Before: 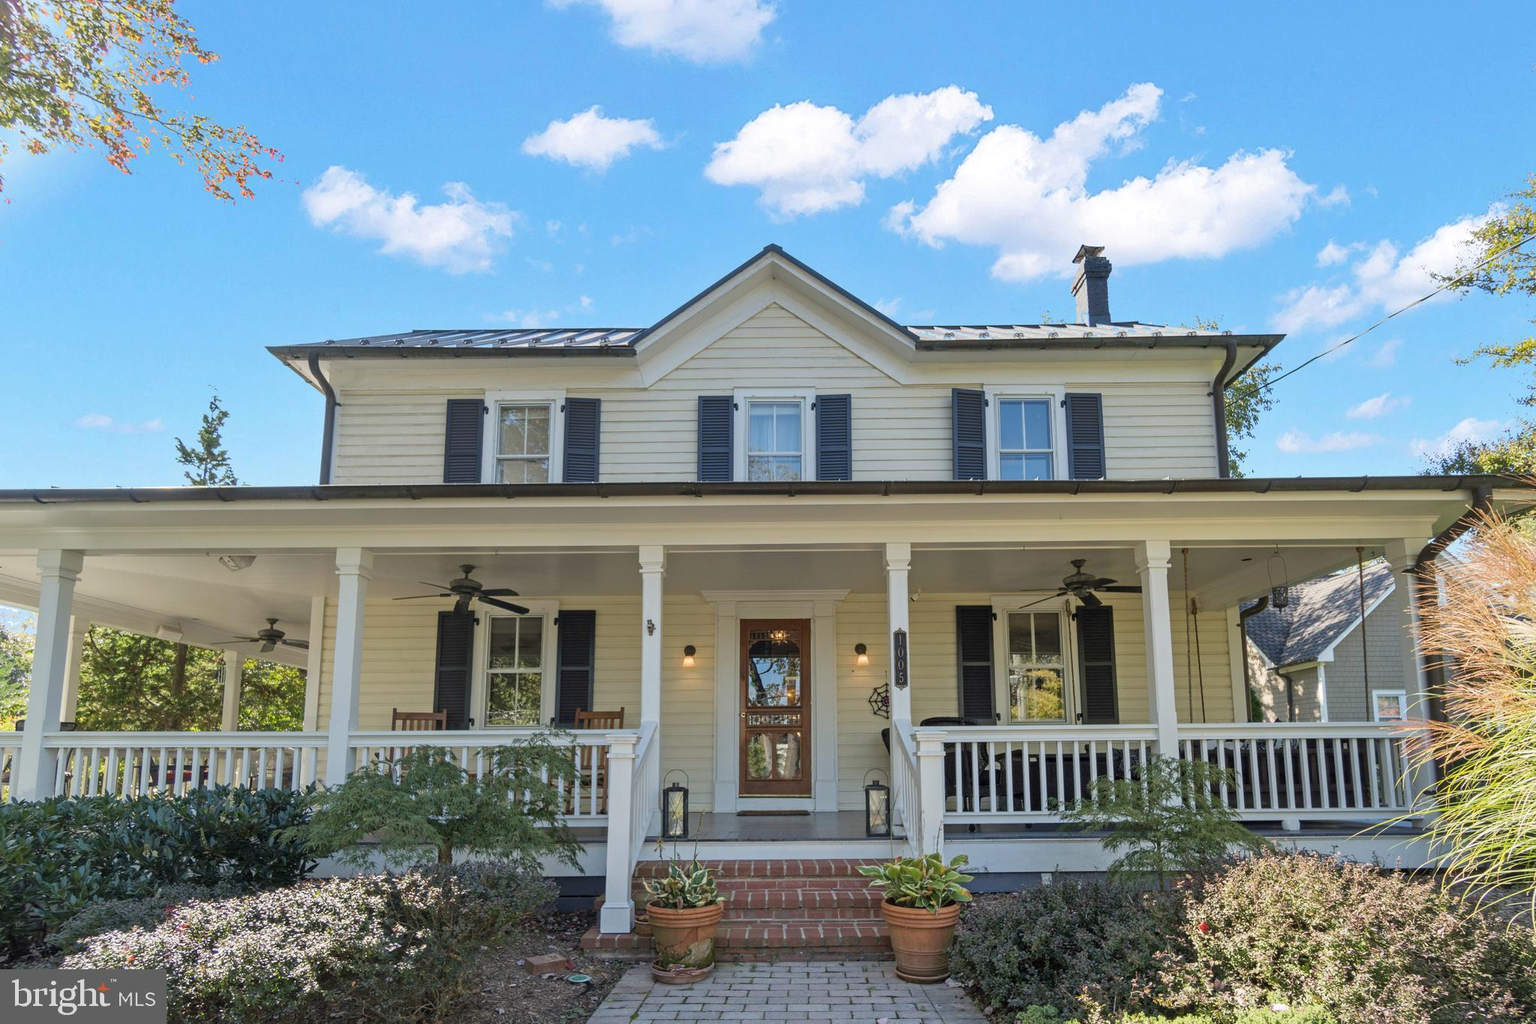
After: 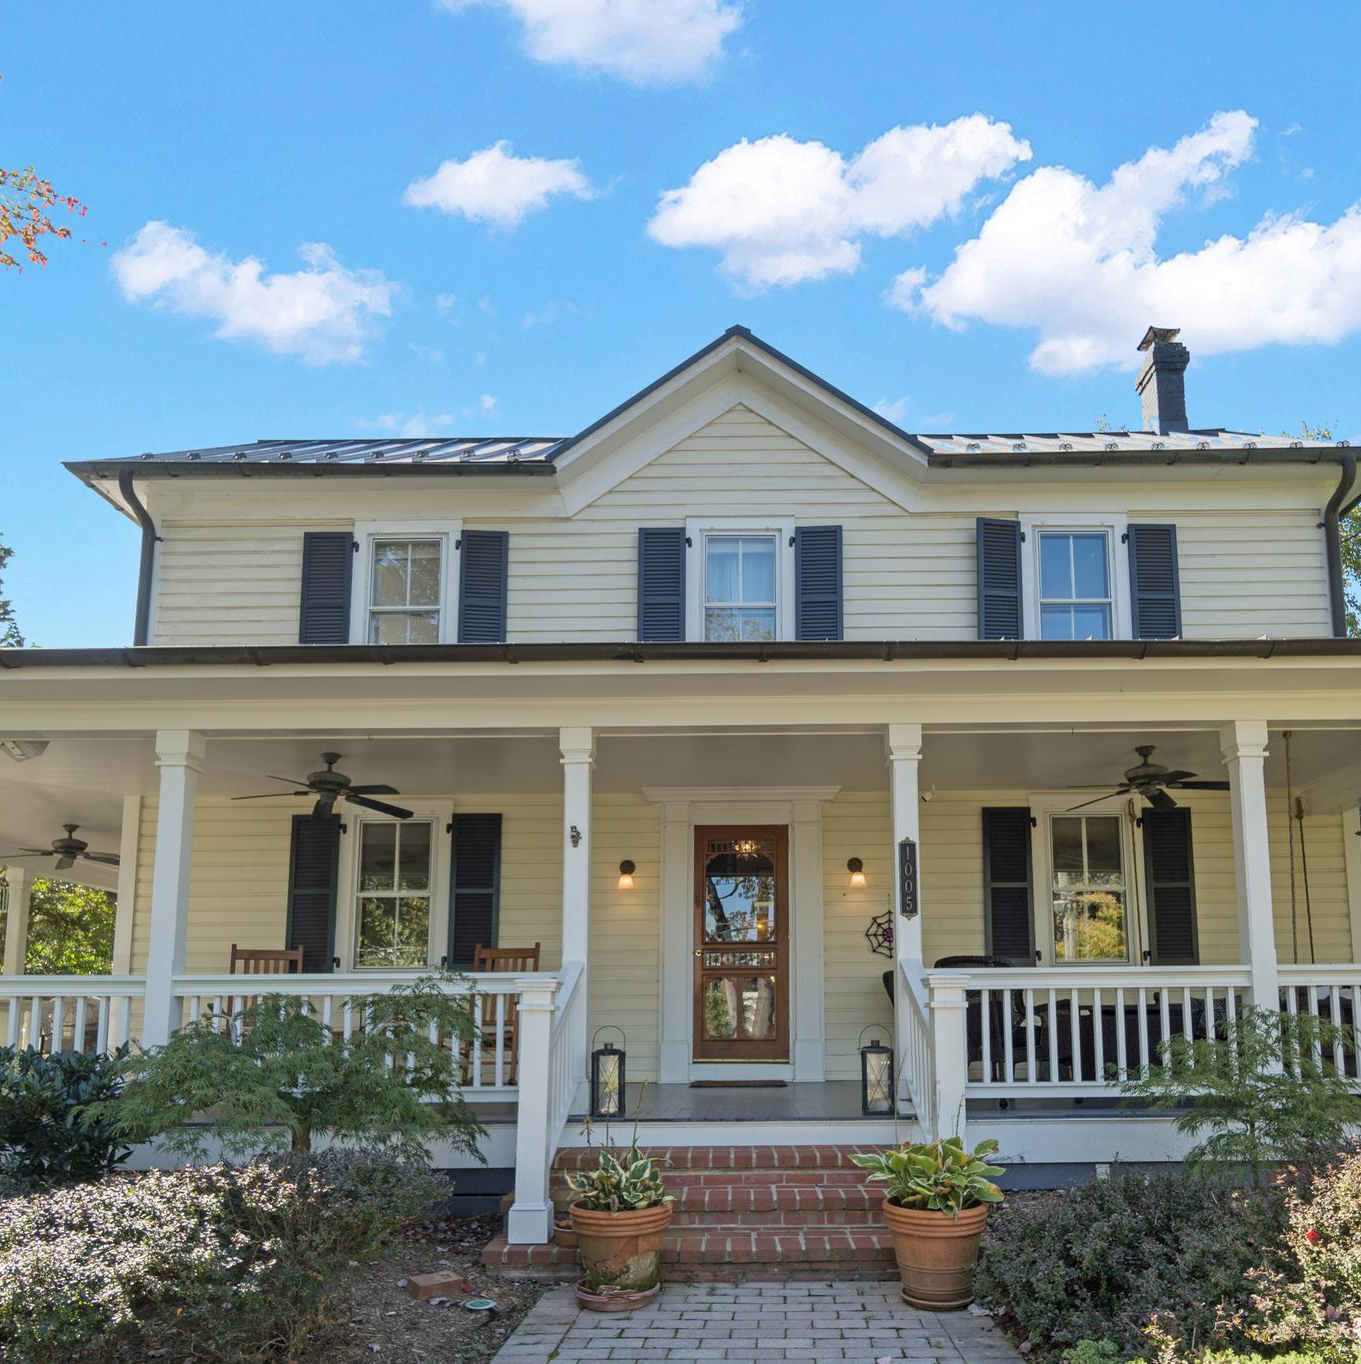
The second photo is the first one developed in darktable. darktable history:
crop and rotate: left 14.298%, right 19.17%
